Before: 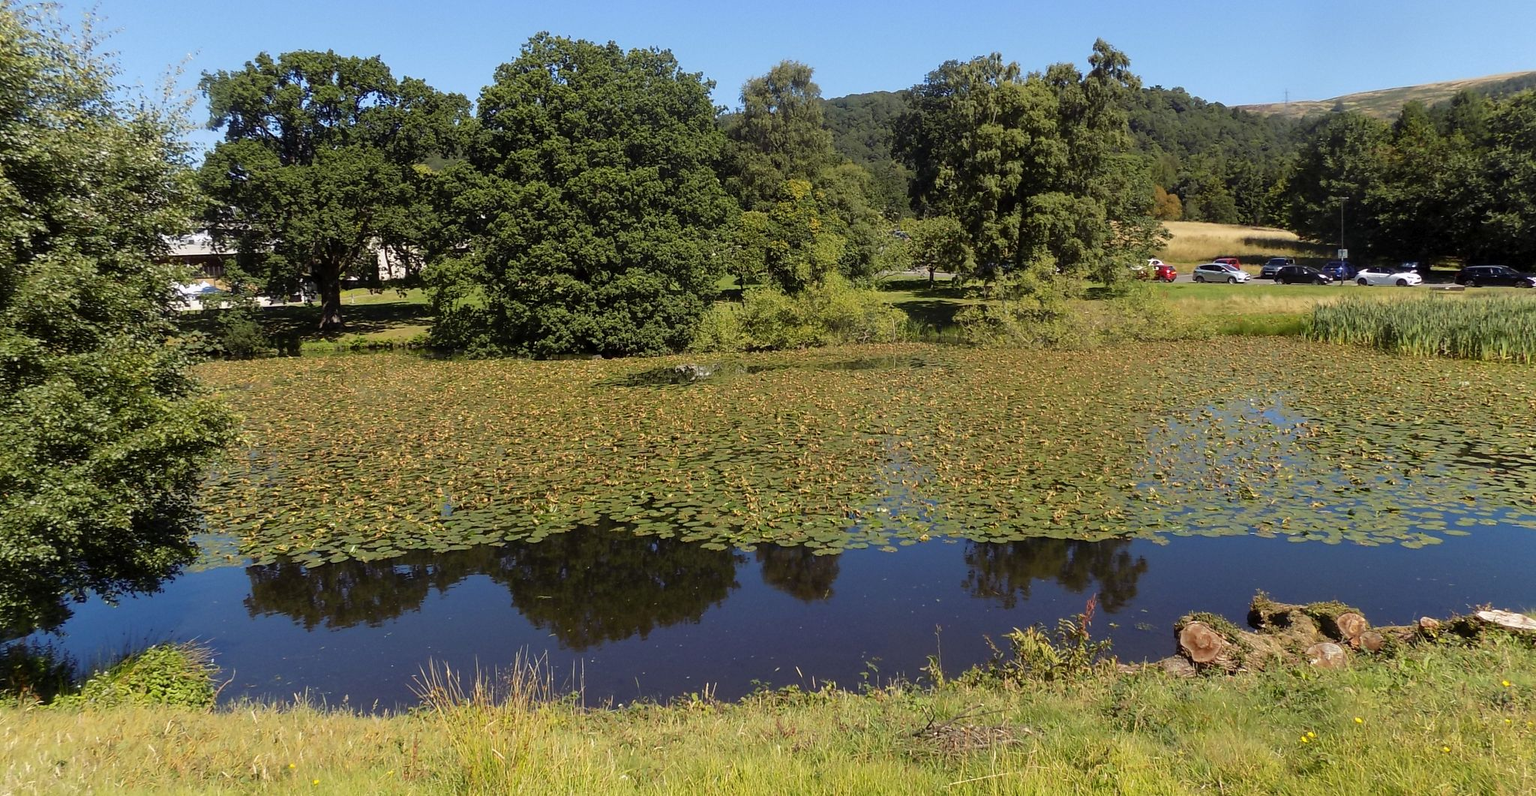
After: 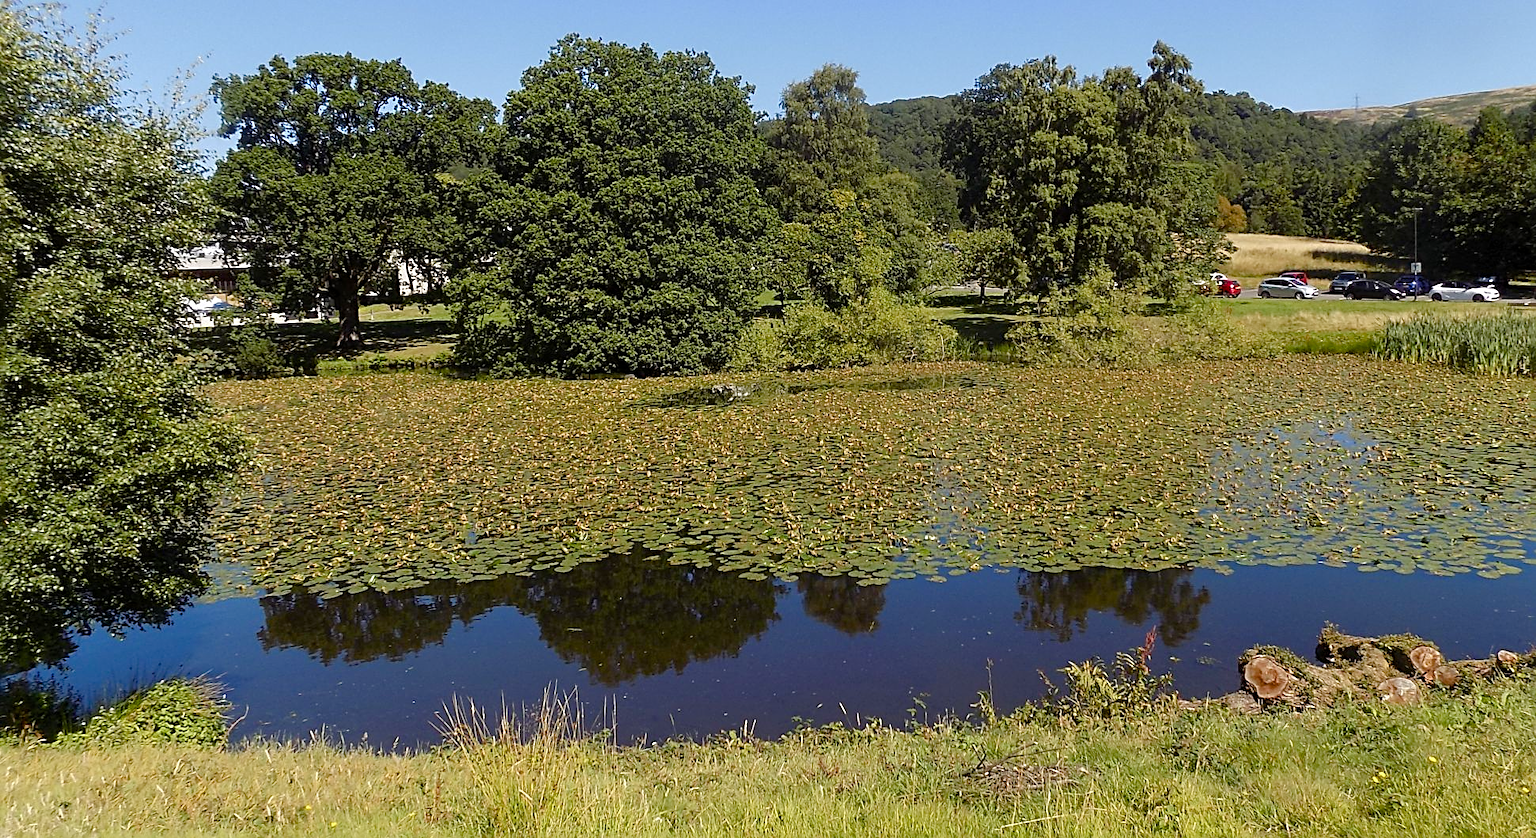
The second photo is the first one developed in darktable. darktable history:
crop and rotate: right 5.167%
color balance rgb: perceptual saturation grading › global saturation 20%, perceptual saturation grading › highlights -25%, perceptual saturation grading › shadows 50%, global vibrance -25%
sharpen: radius 2.531, amount 0.628
